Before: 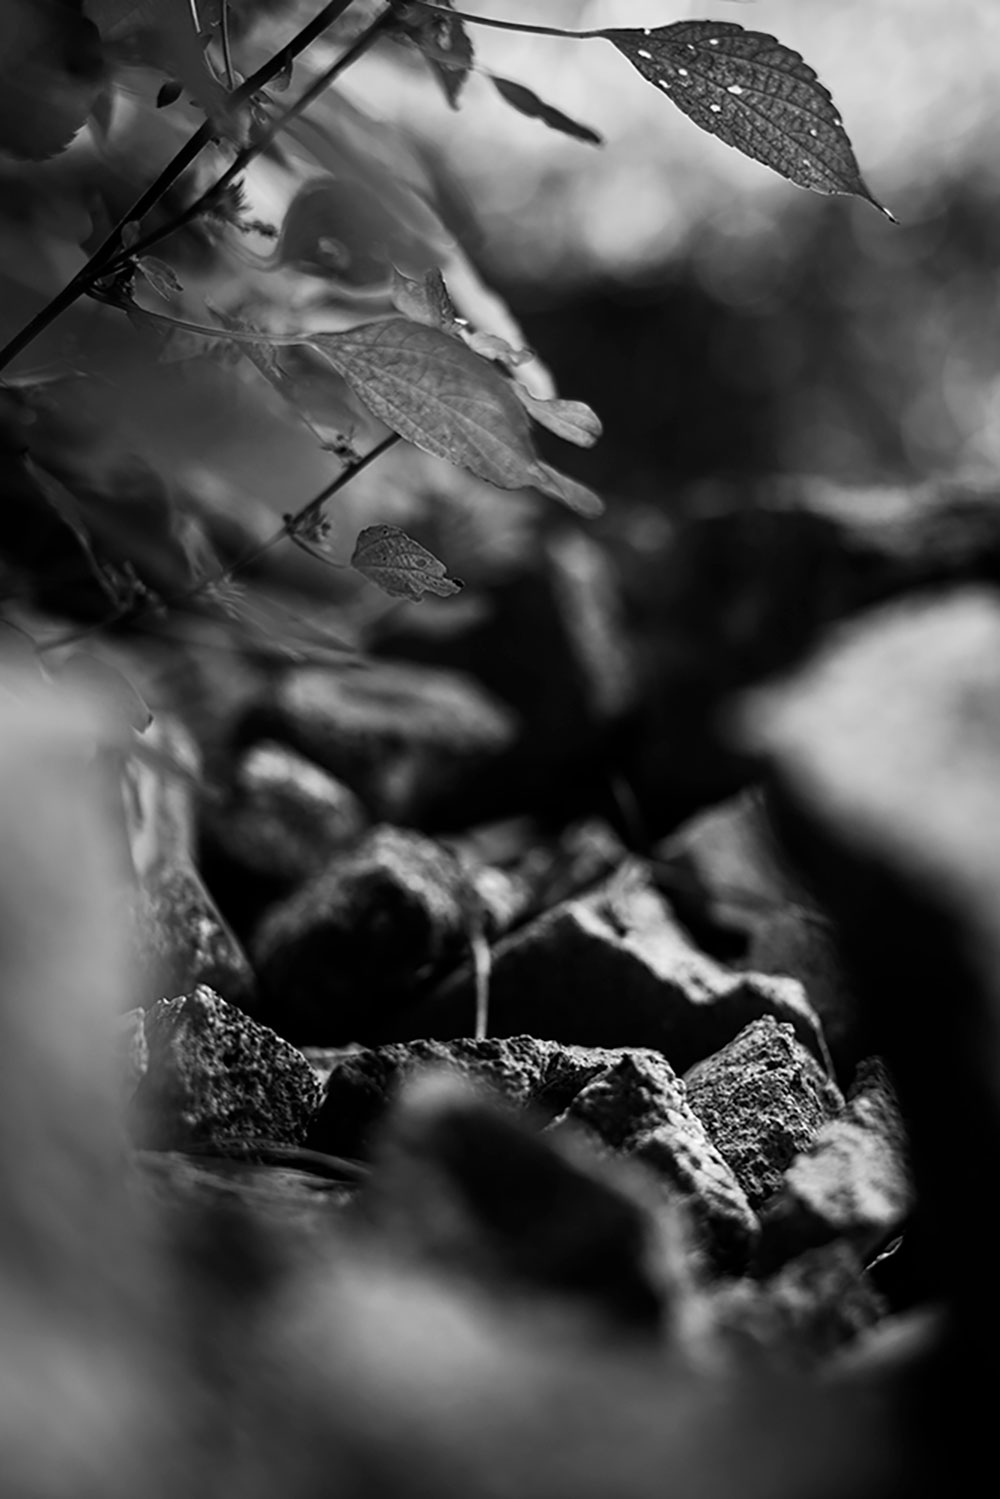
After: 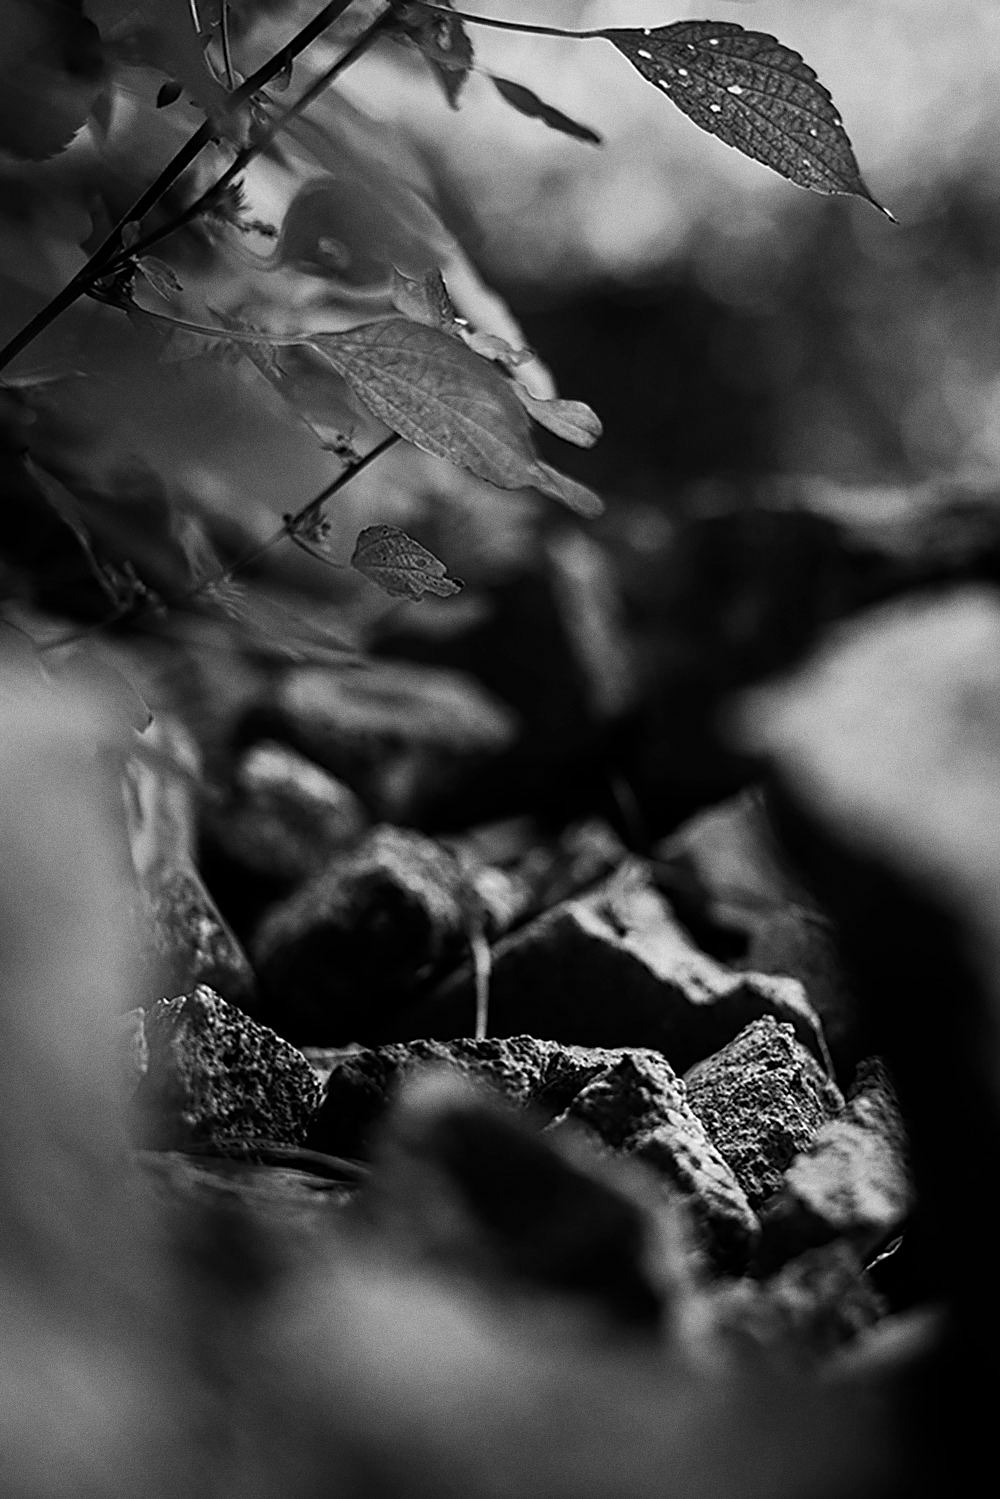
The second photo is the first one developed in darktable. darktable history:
grain: coarseness 0.09 ISO
exposure: exposure -0.21 EV, compensate highlight preservation false
sharpen: on, module defaults
